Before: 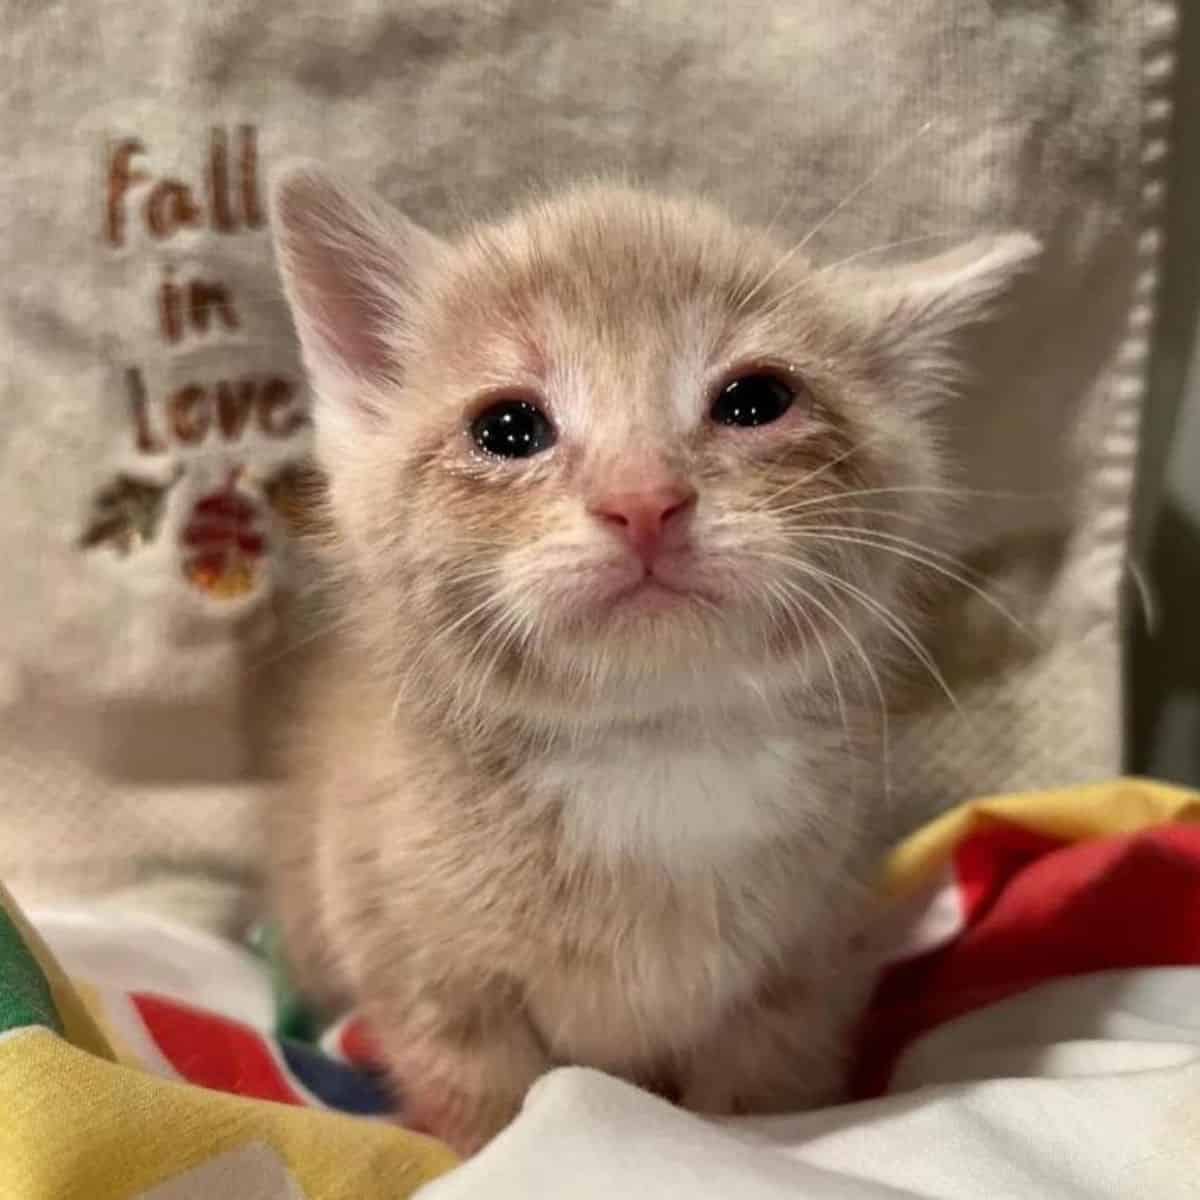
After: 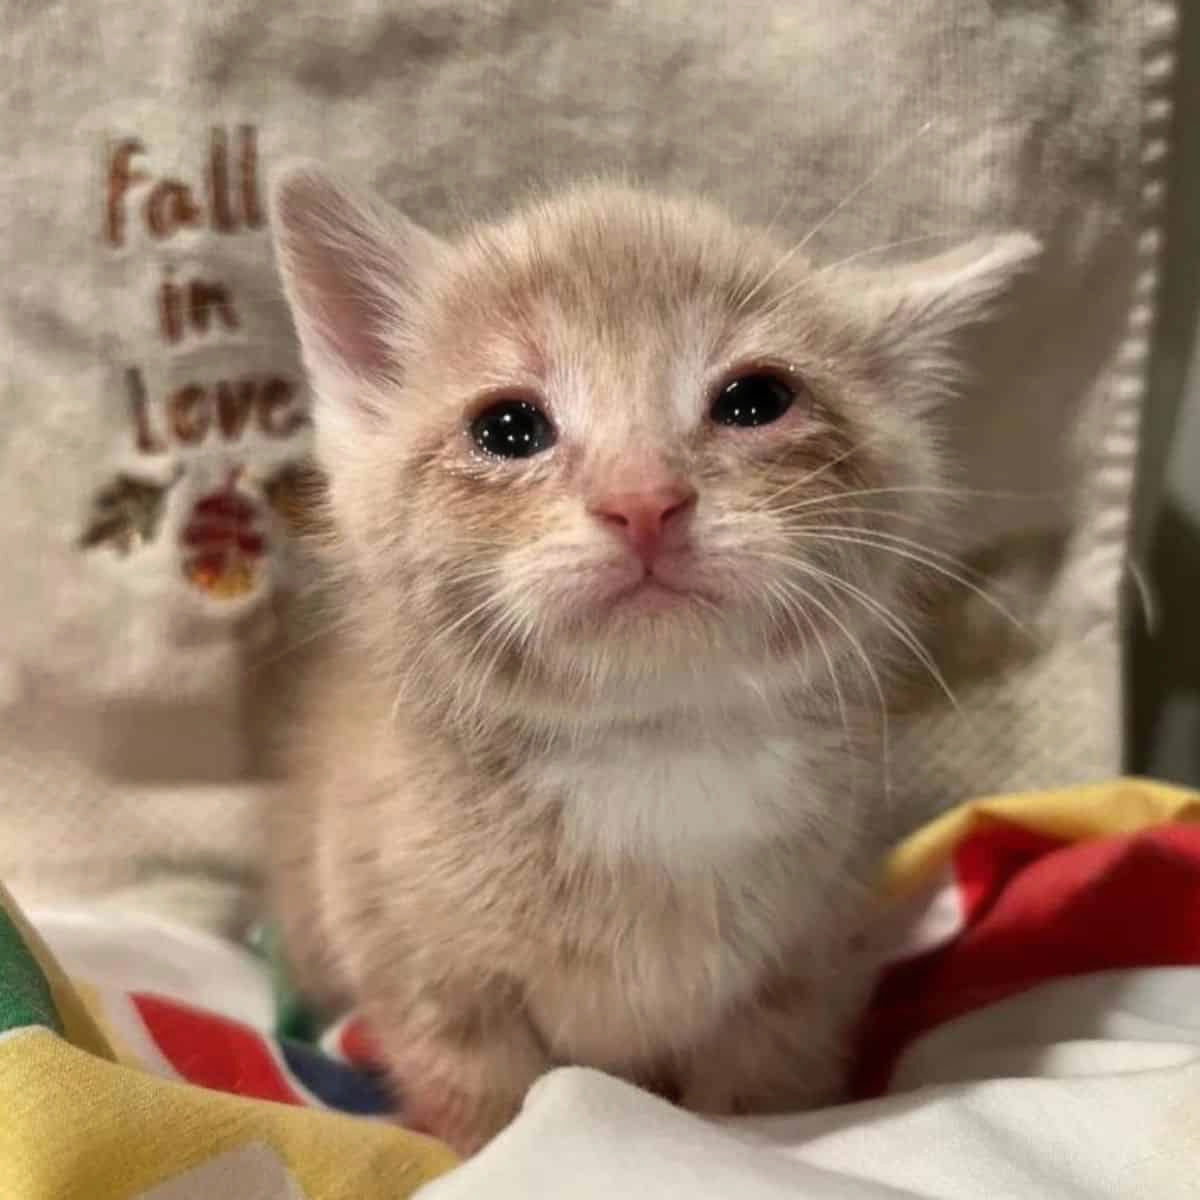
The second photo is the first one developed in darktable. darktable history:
haze removal: strength -0.079, distance 0.356, adaptive false
